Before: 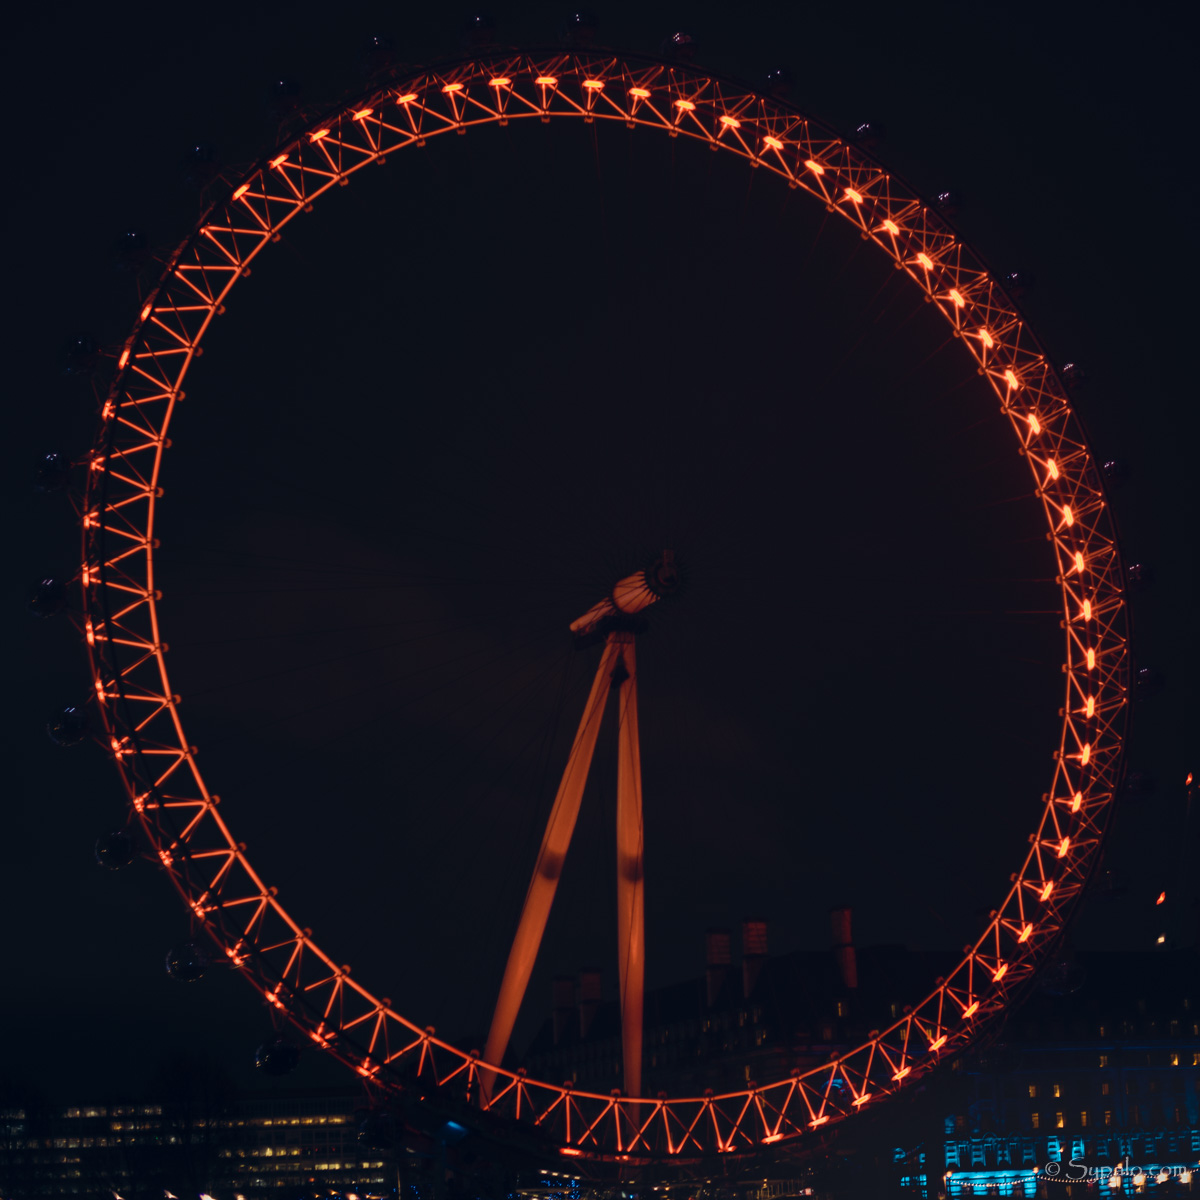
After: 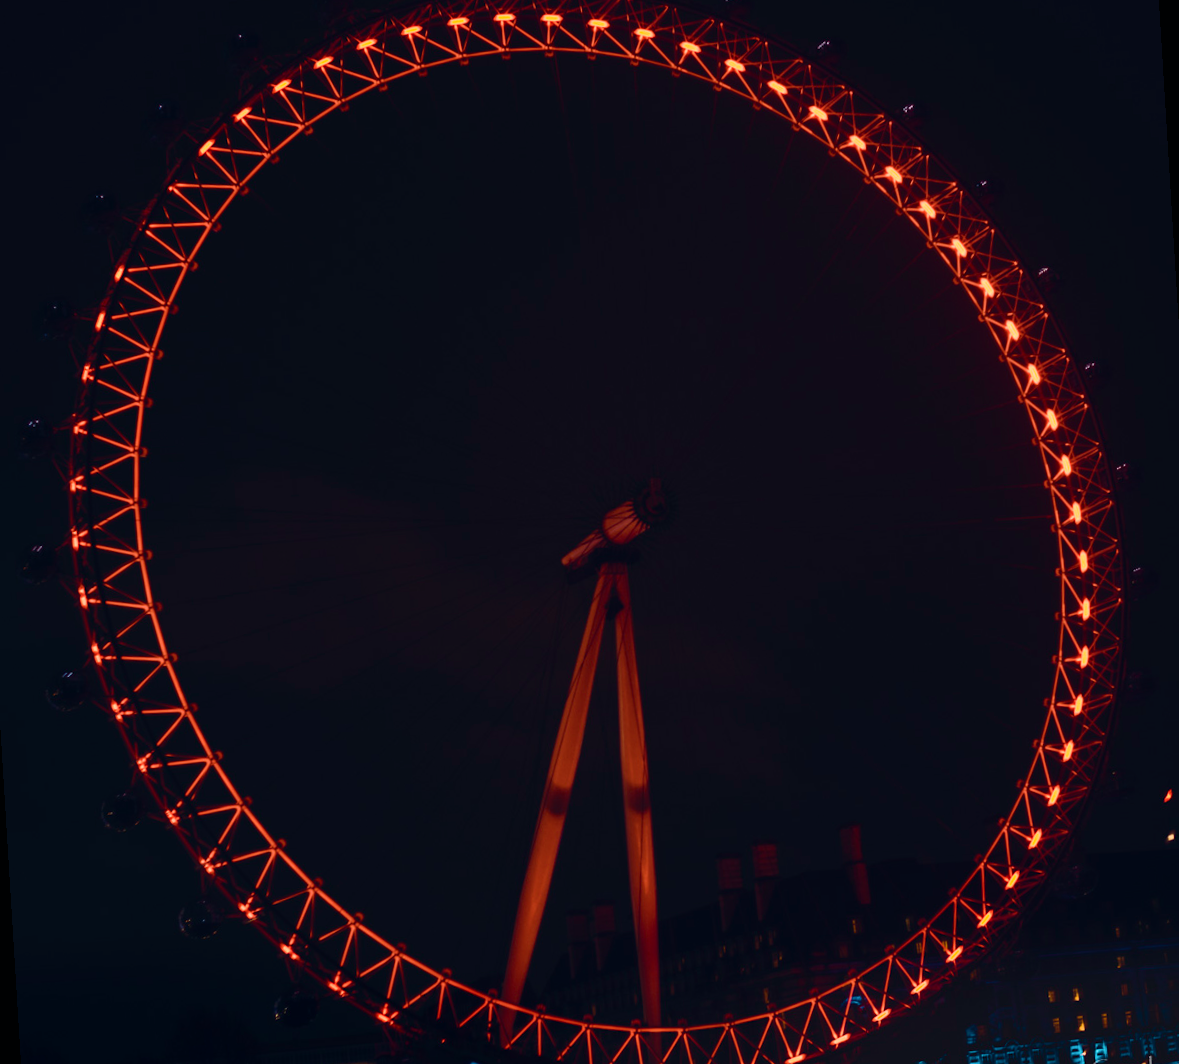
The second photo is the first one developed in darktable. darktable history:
color balance rgb: perceptual saturation grading › global saturation 10%, global vibrance 10%
tone curve: curves: ch0 [(0, 0) (0.227, 0.17) (0.766, 0.774) (1, 1)]; ch1 [(0, 0) (0.114, 0.127) (0.437, 0.452) (0.498, 0.498) (0.529, 0.541) (0.579, 0.589) (1, 1)]; ch2 [(0, 0) (0.233, 0.259) (0.493, 0.492) (0.587, 0.573) (1, 1)], color space Lab, independent channels, preserve colors none
rotate and perspective: rotation -3.52°, crop left 0.036, crop right 0.964, crop top 0.081, crop bottom 0.919
exposure: black level correction 0, compensate exposure bias true, compensate highlight preservation false
